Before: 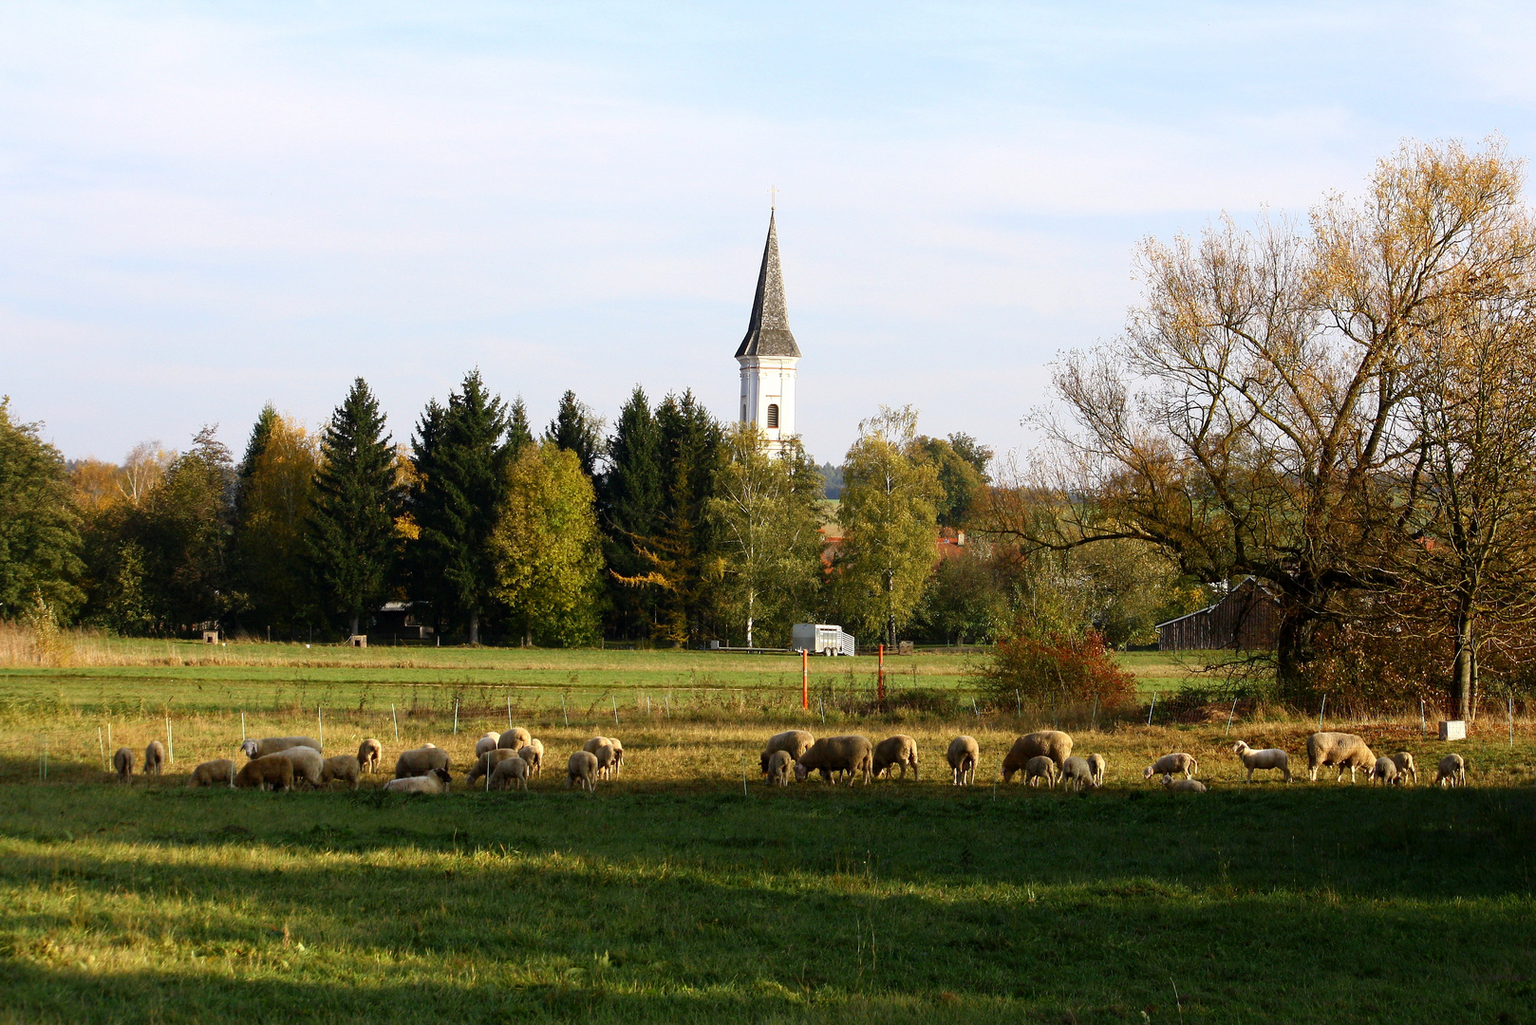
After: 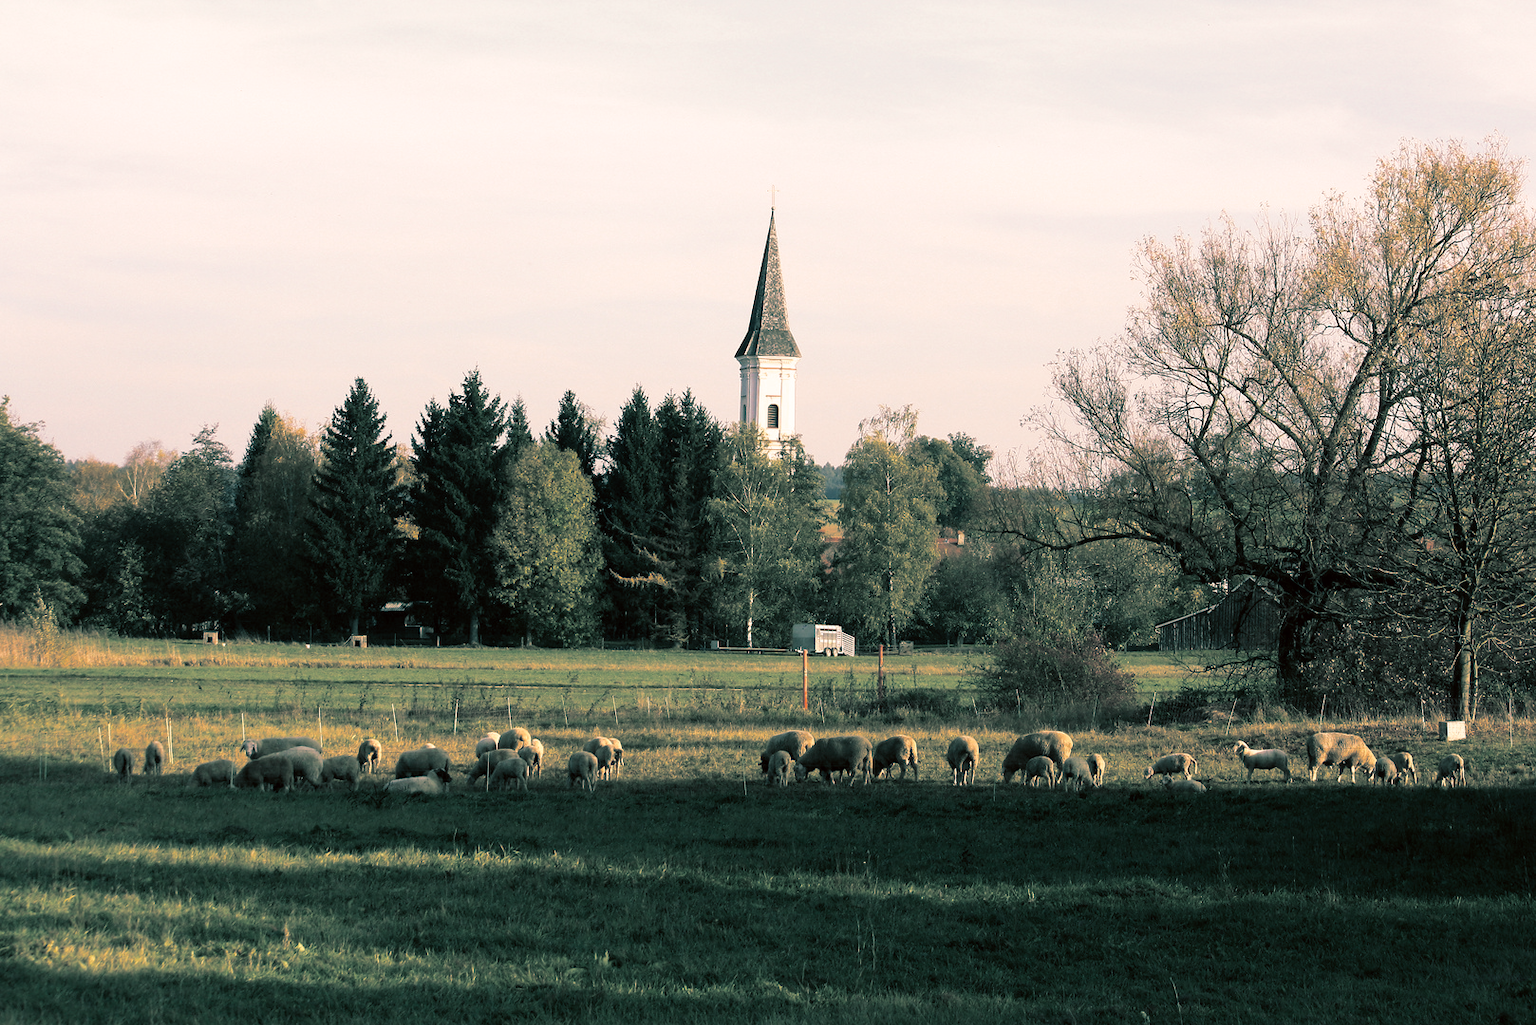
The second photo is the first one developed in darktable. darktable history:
split-toning: shadows › hue 186.43°, highlights › hue 49.29°, compress 30.29%
color correction: highlights a* 10.21, highlights b* 9.79, shadows a* 8.61, shadows b* 7.88, saturation 0.8
white balance: red 1, blue 1
